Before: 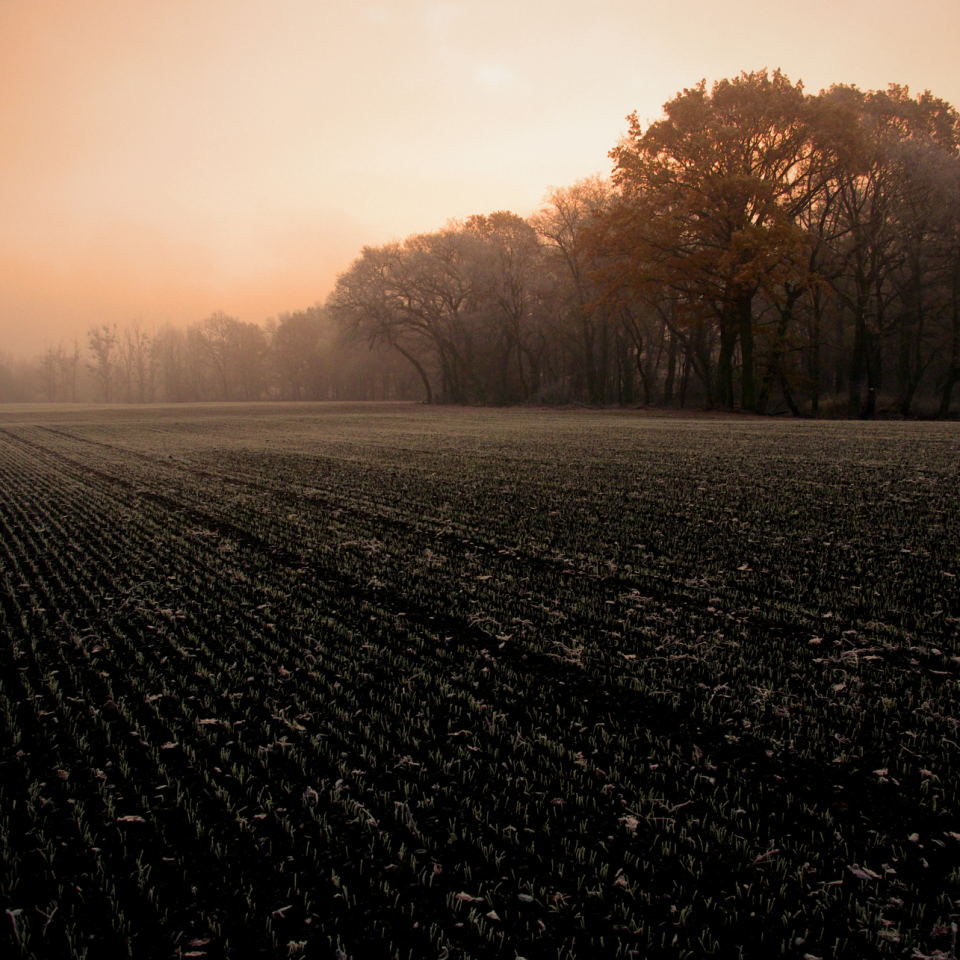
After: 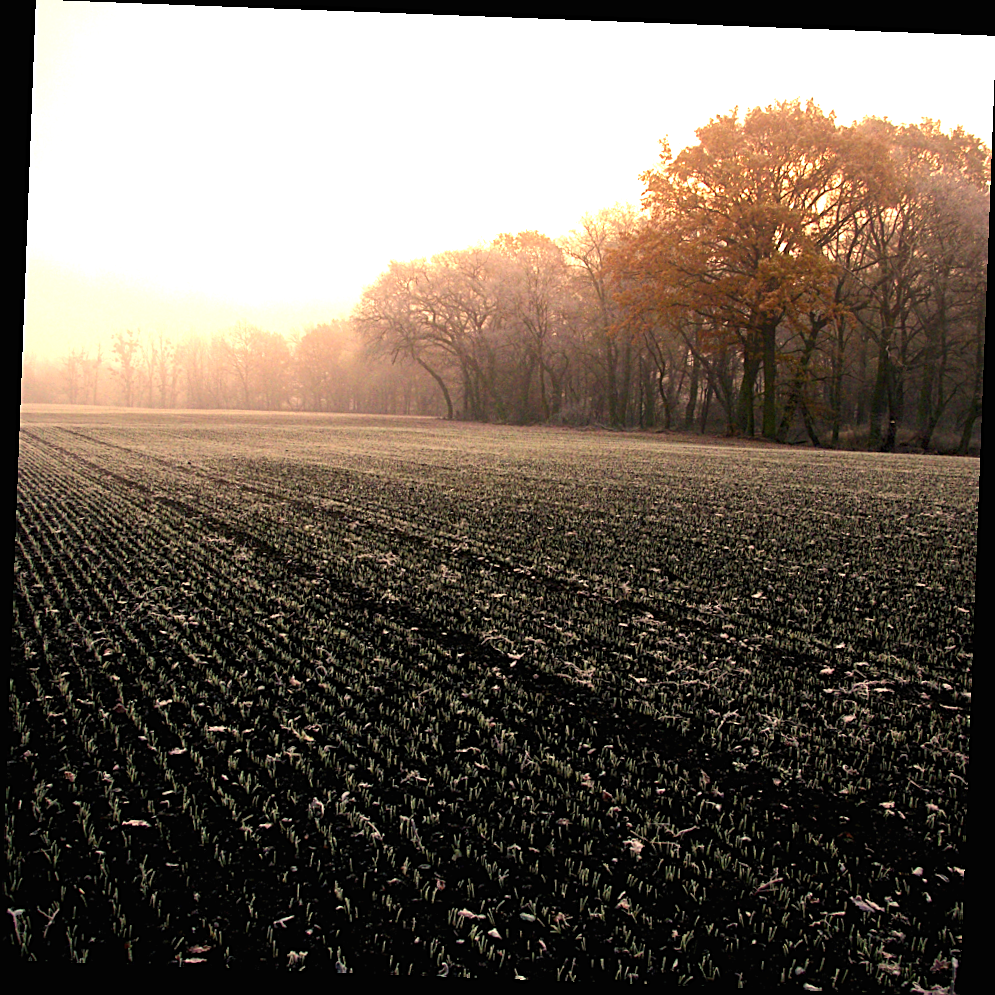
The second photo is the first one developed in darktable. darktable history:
rotate and perspective: rotation 2.17°, automatic cropping off
exposure: black level correction 0, exposure 1.75 EV, compensate exposure bias true, compensate highlight preservation false
sharpen: on, module defaults
